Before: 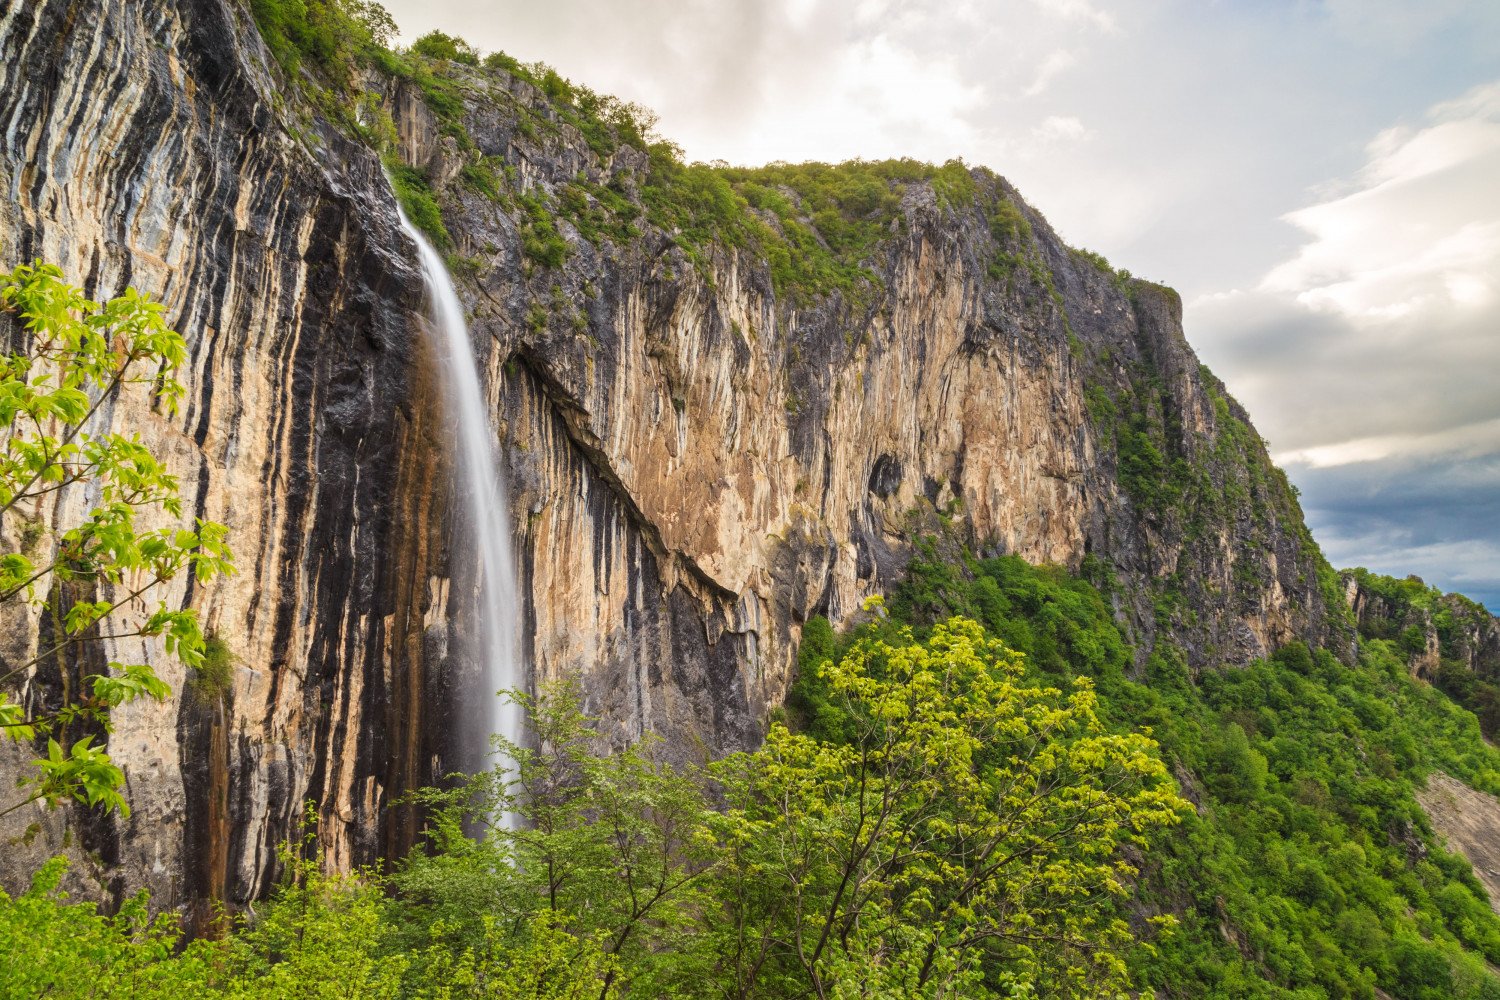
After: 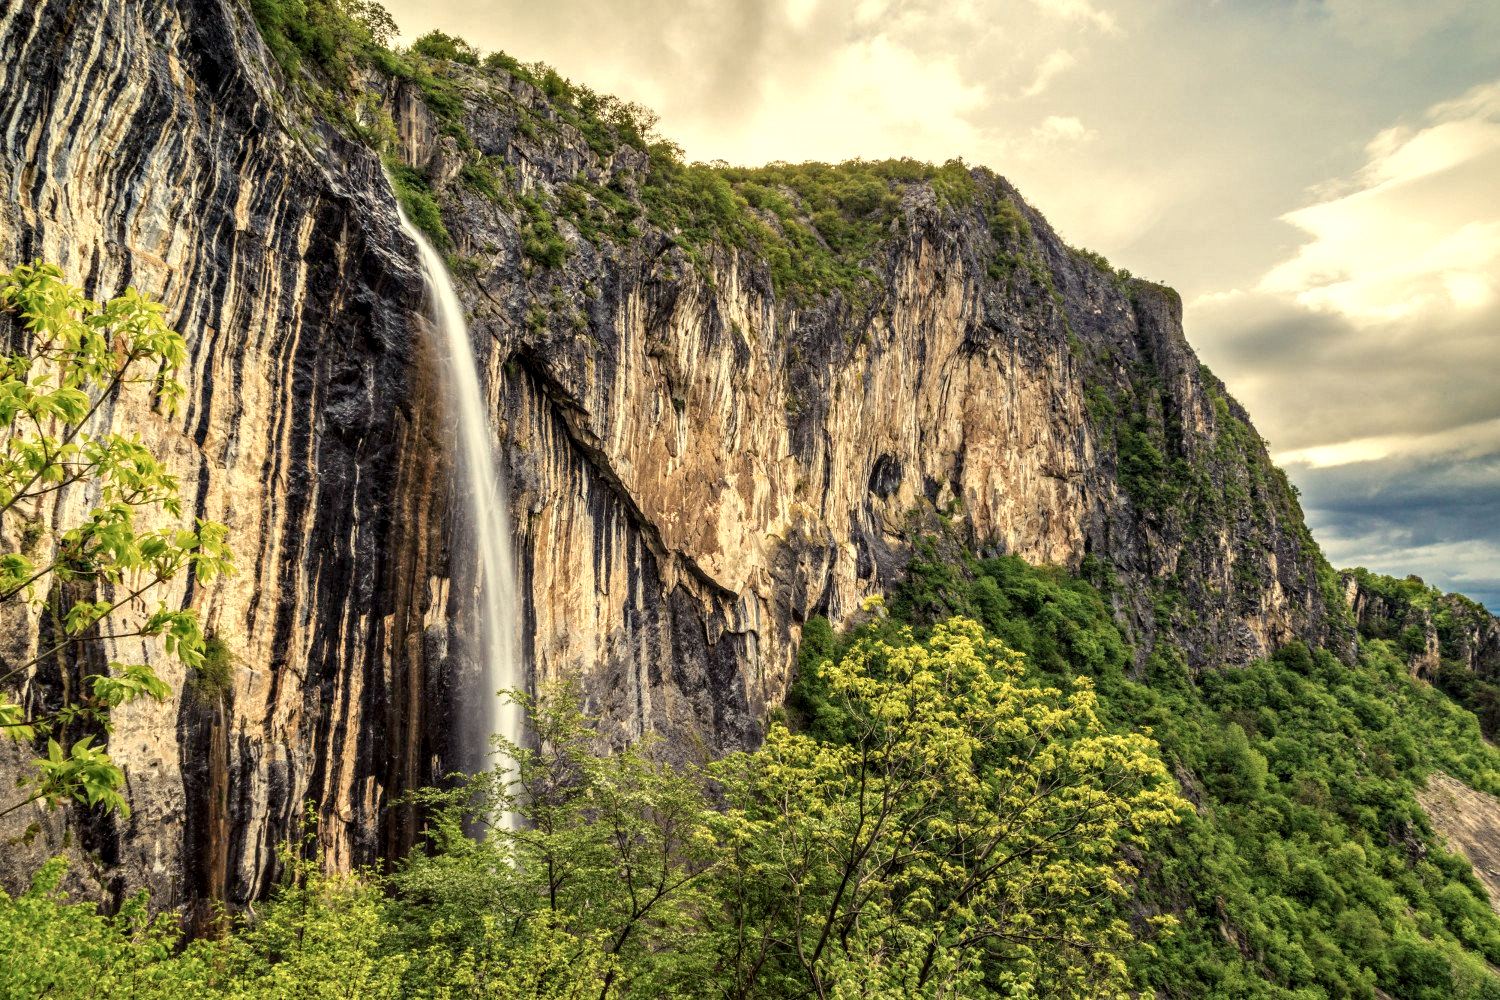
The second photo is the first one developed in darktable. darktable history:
local contrast: highlights 60%, shadows 60%, detail 160%
haze removal: compatibility mode true, adaptive false
color balance rgb: shadows lift › chroma 2%, shadows lift › hue 263°, highlights gain › chroma 8%, highlights gain › hue 84°, linear chroma grading › global chroma -15%, saturation formula JzAzBz (2021)
